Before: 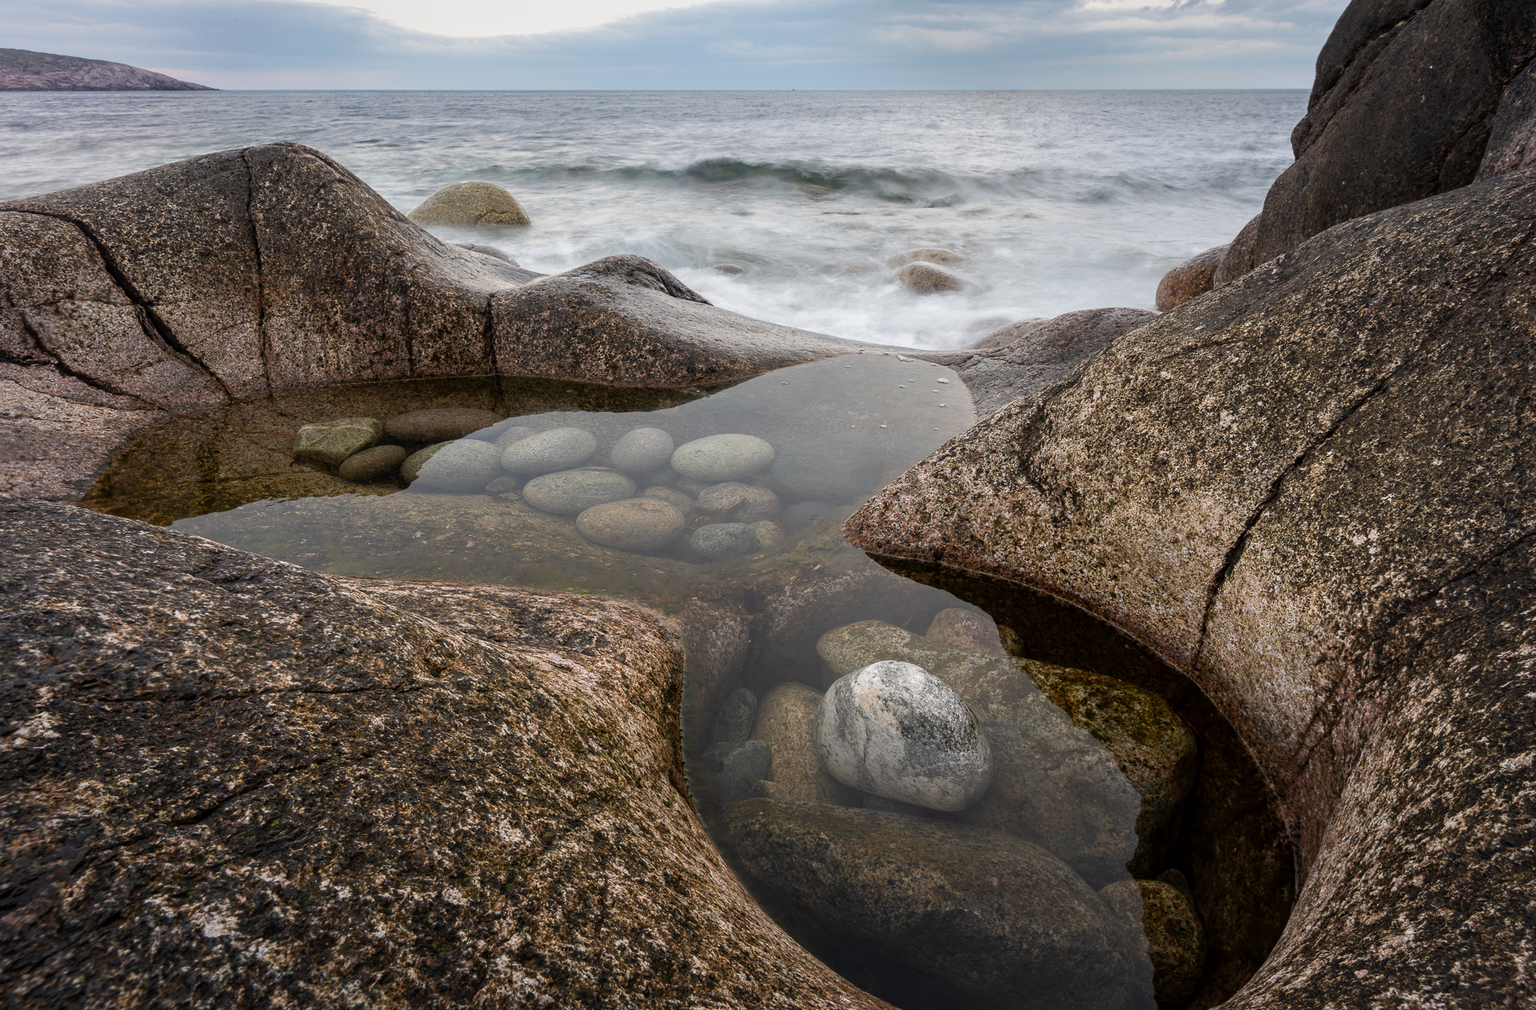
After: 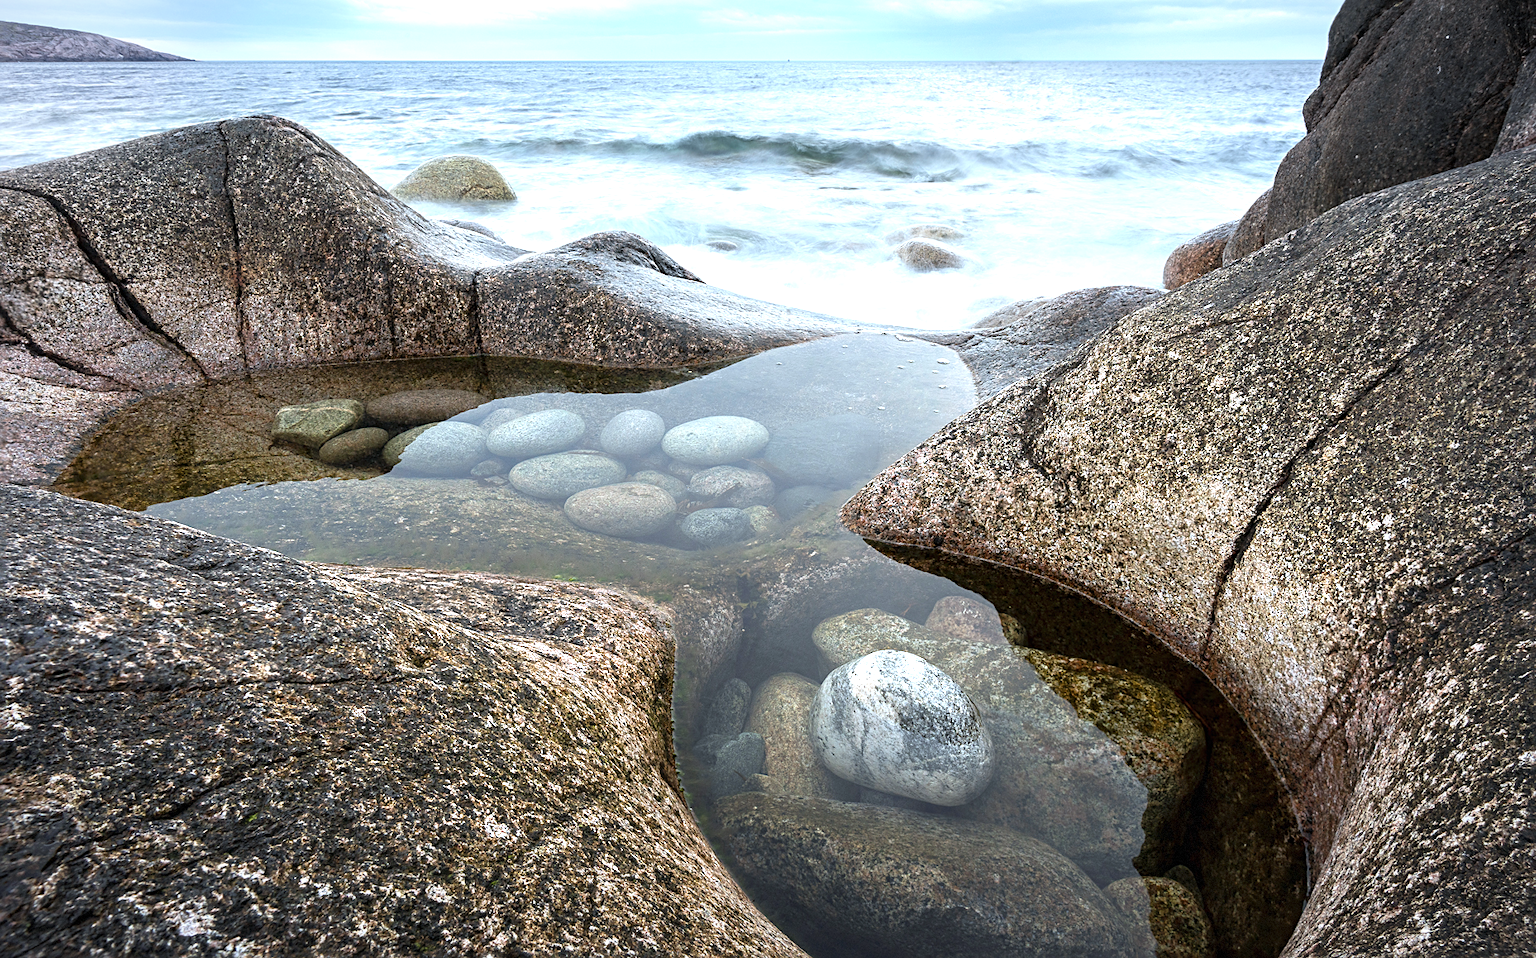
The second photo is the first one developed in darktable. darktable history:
color calibration: illuminant F (fluorescent), F source F9 (Cool White Deluxe 4150 K) – high CRI, x 0.374, y 0.373, temperature 4154.41 K
vignetting: fall-off radius 100.97%, width/height ratio 1.339, dithering 8-bit output, unbound false
exposure: black level correction 0, exposure 1.102 EV, compensate exposure bias true, compensate highlight preservation false
crop: left 1.987%, top 3.127%, right 1.192%, bottom 4.962%
sharpen: radius 2.485, amount 0.336
